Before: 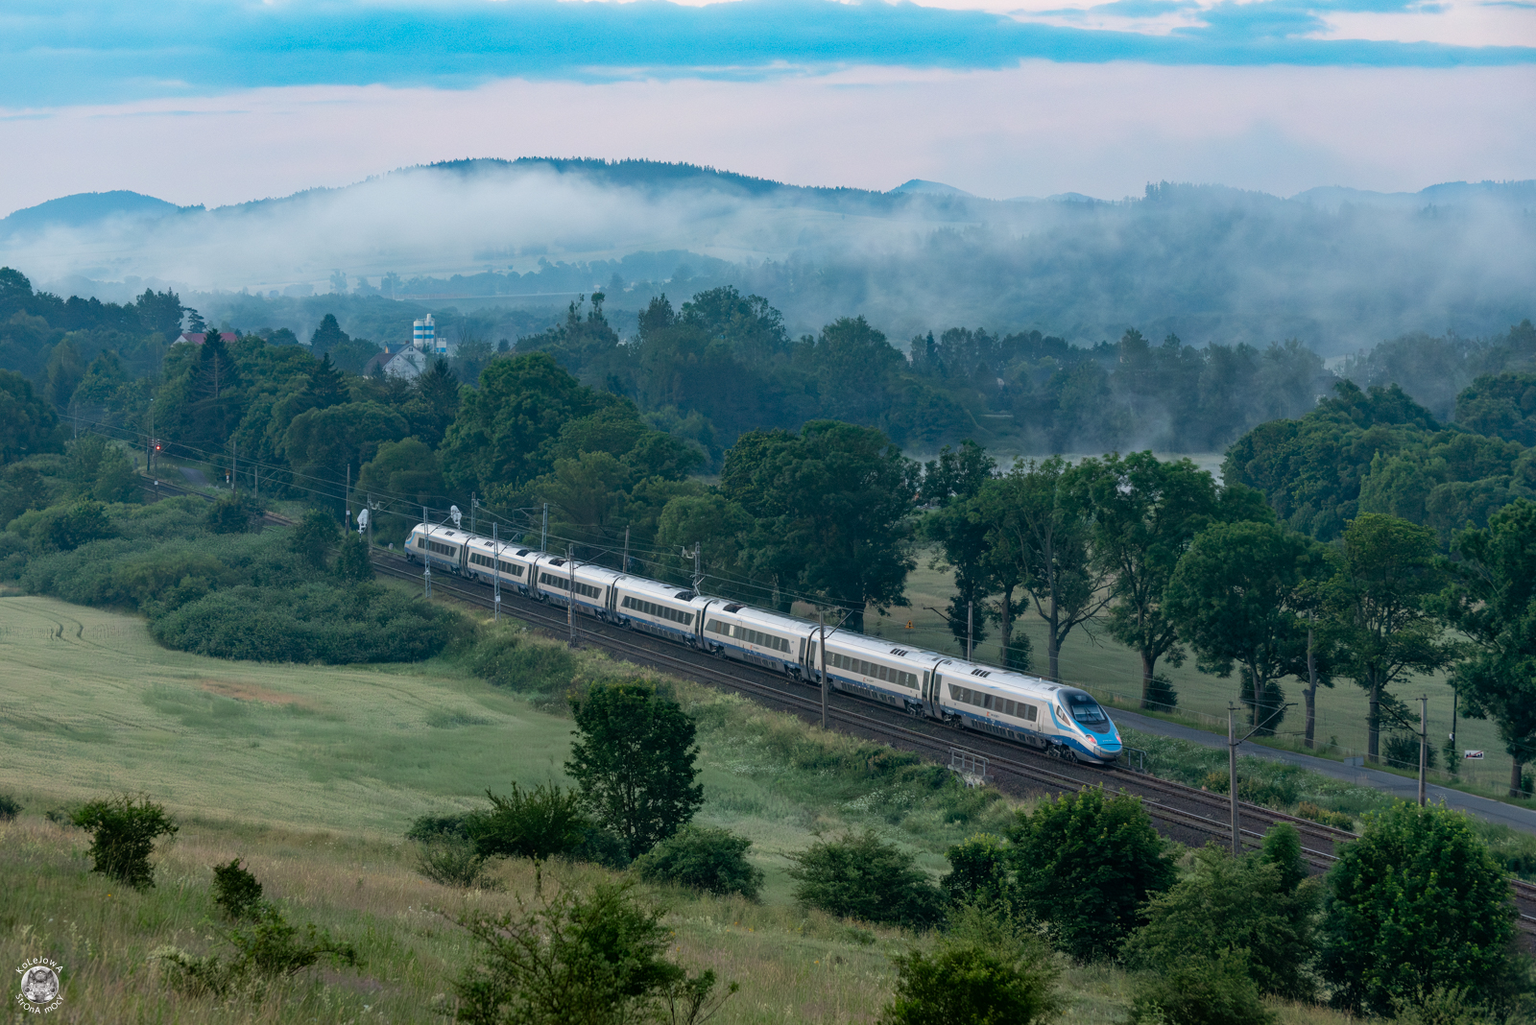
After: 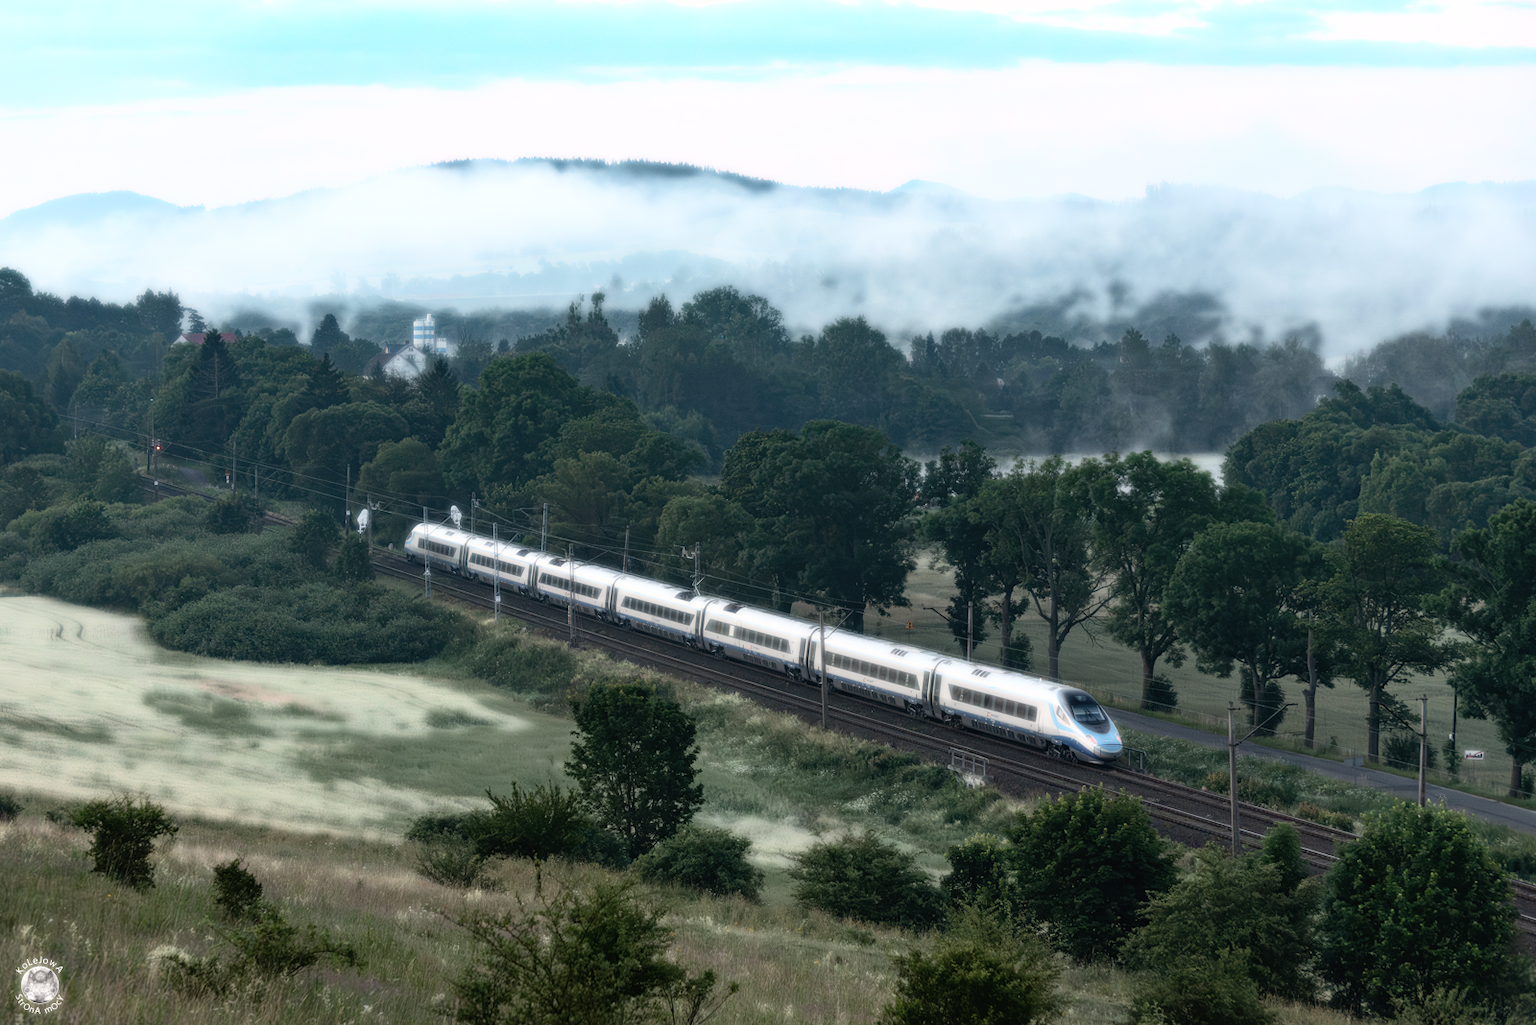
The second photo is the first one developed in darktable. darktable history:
color balance rgb: shadows lift › chroma 1%, shadows lift › hue 28.8°, power › hue 60°, highlights gain › chroma 1%, highlights gain › hue 60°, global offset › luminance 0.25%, perceptual saturation grading › highlights -20%, perceptual saturation grading › shadows 20%, perceptual brilliance grading › highlights 5%, perceptual brilliance grading › shadows -10%, global vibrance 19.67%
bloom: size 0%, threshold 54.82%, strength 8.31%
contrast brightness saturation: contrast 0.1, saturation -0.36
